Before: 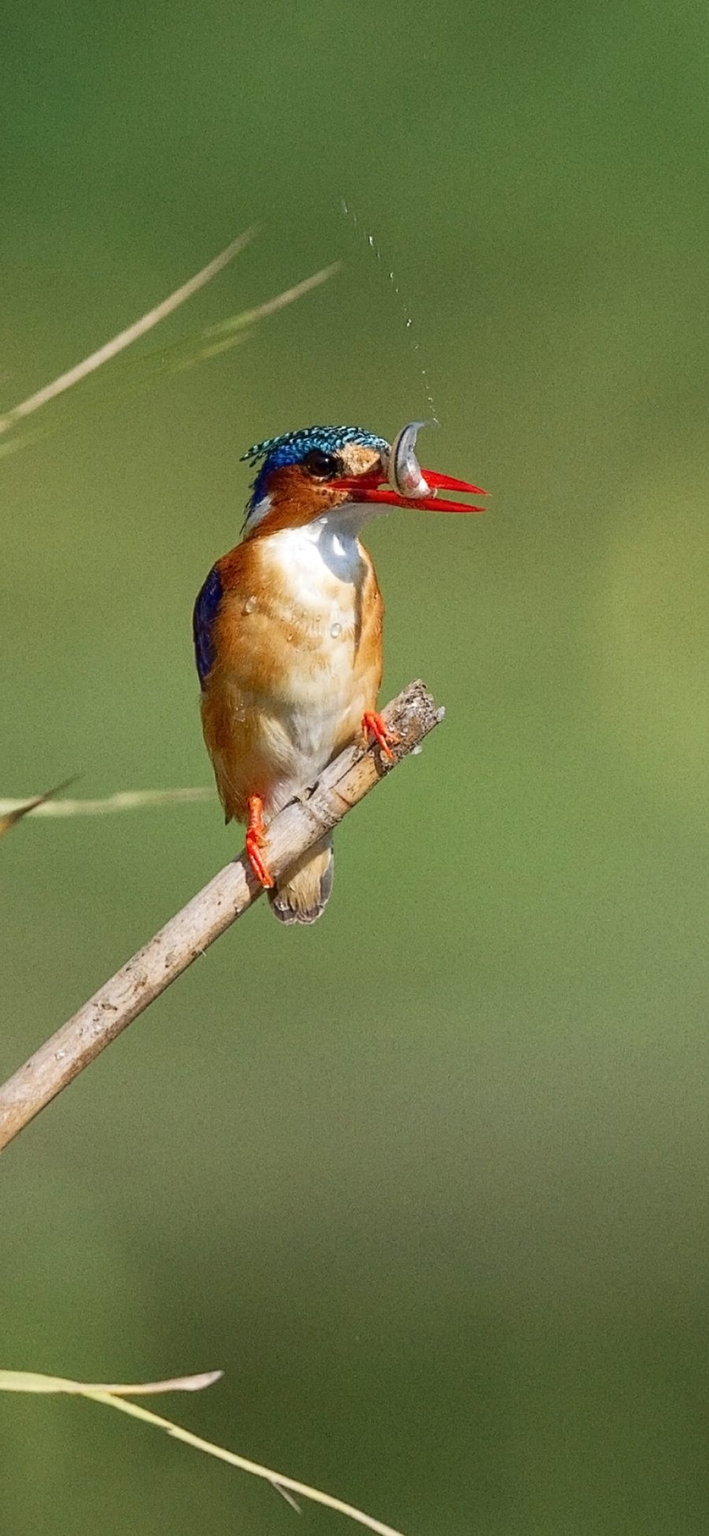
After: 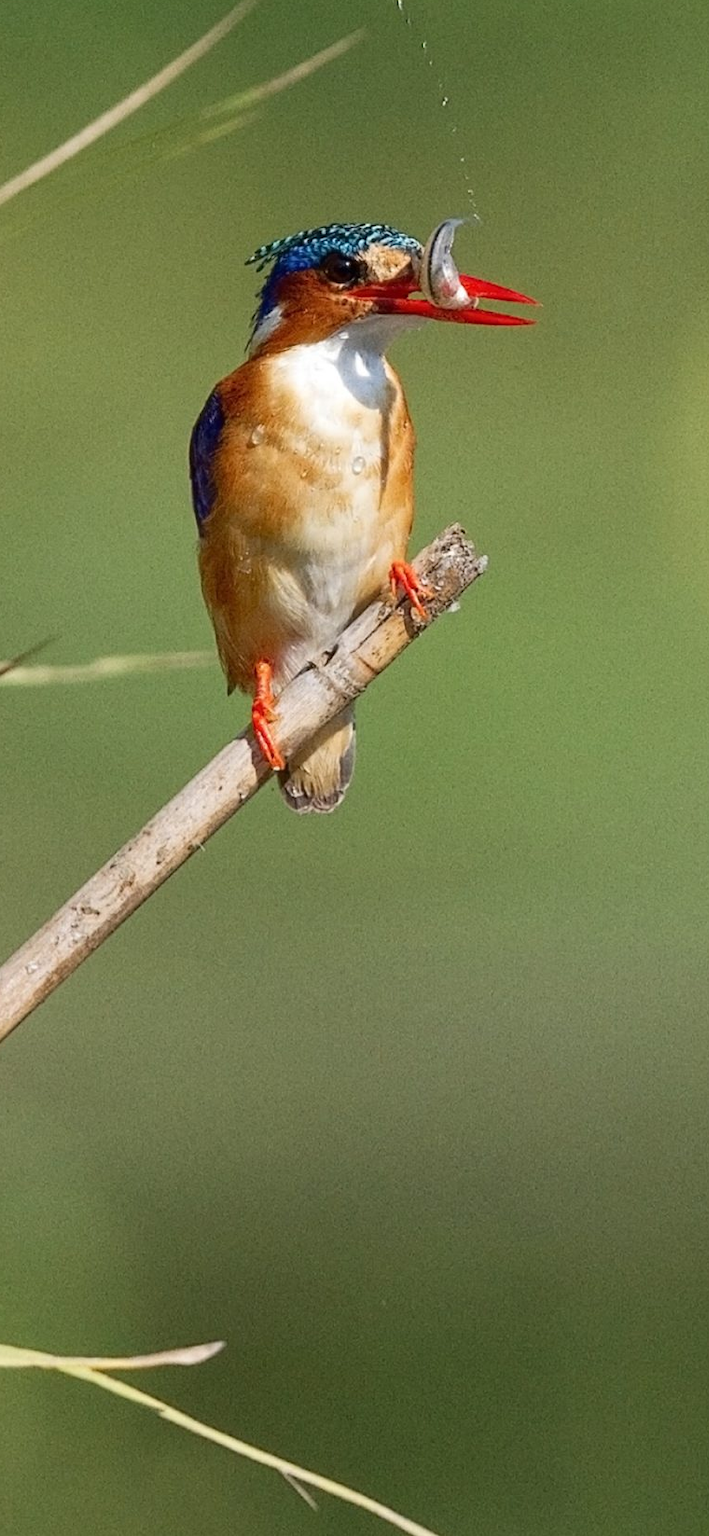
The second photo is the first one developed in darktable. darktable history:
crop and rotate: left 4.704%, top 15.472%, right 10.705%
